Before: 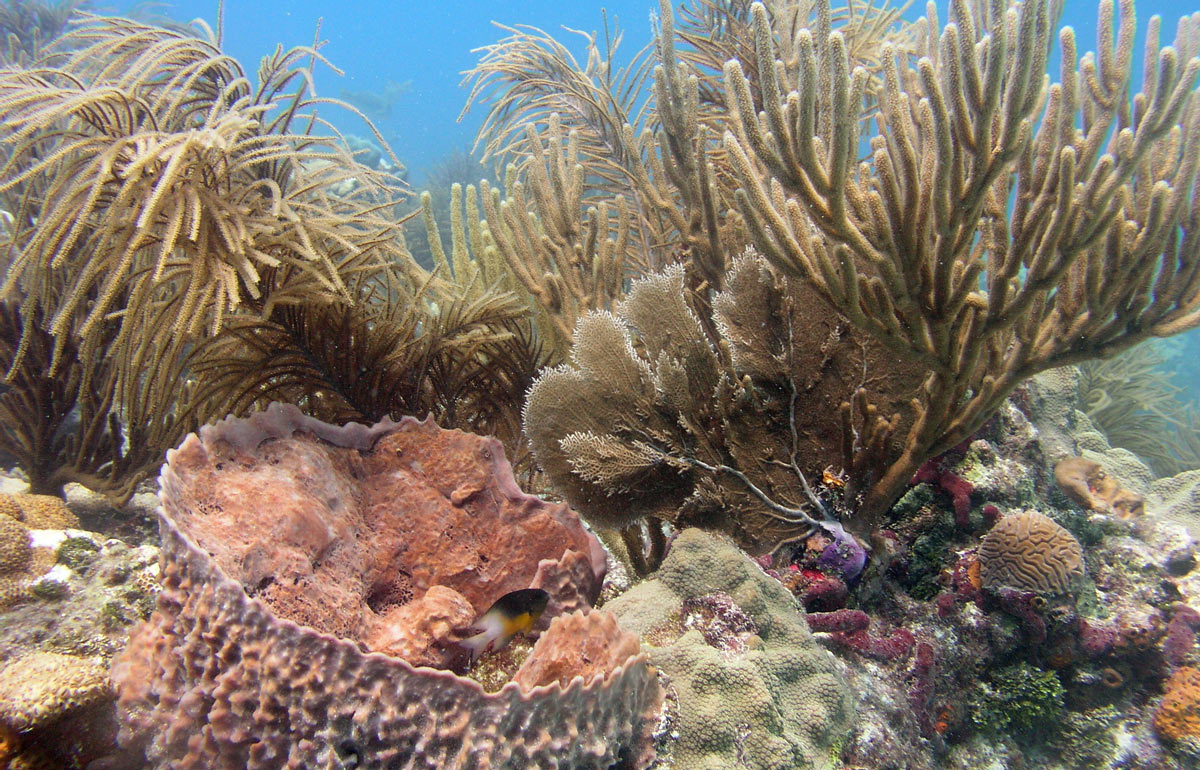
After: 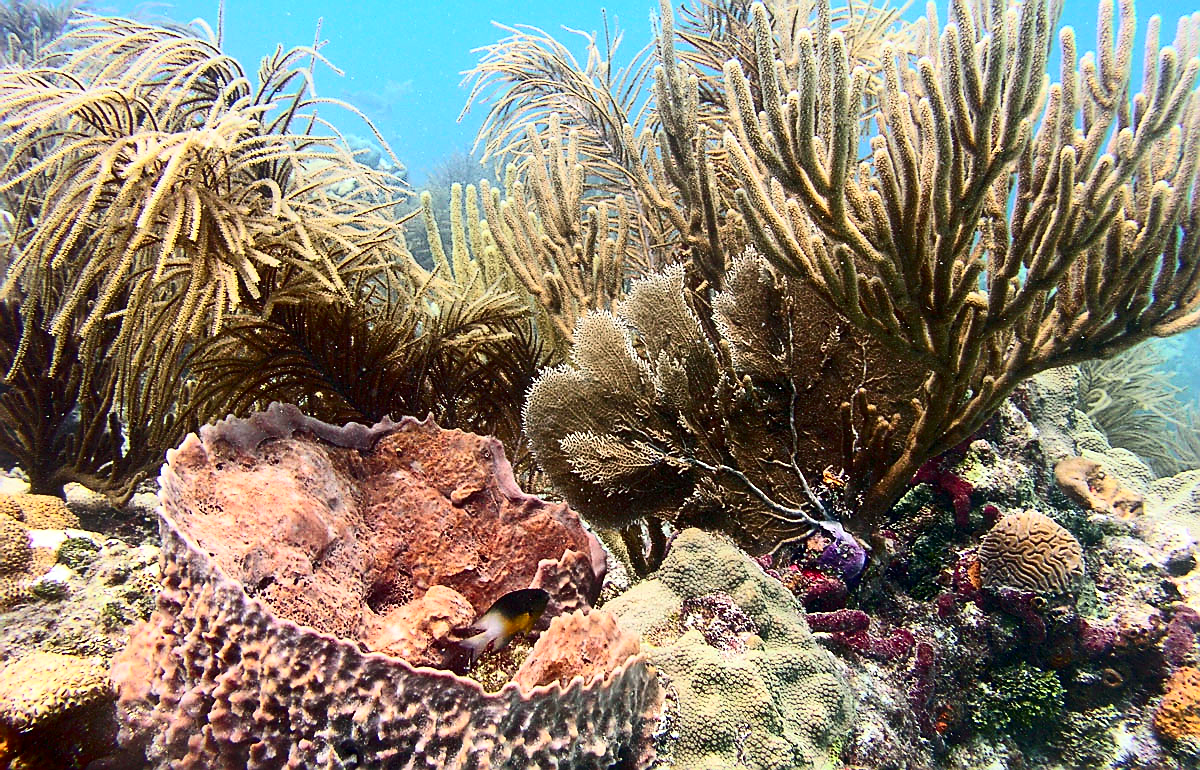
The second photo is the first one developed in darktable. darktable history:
contrast brightness saturation: contrast 0.401, brightness 0.044, saturation 0.264
exposure: compensate highlight preservation false
sharpen: radius 1.381, amount 1.24, threshold 0.676
